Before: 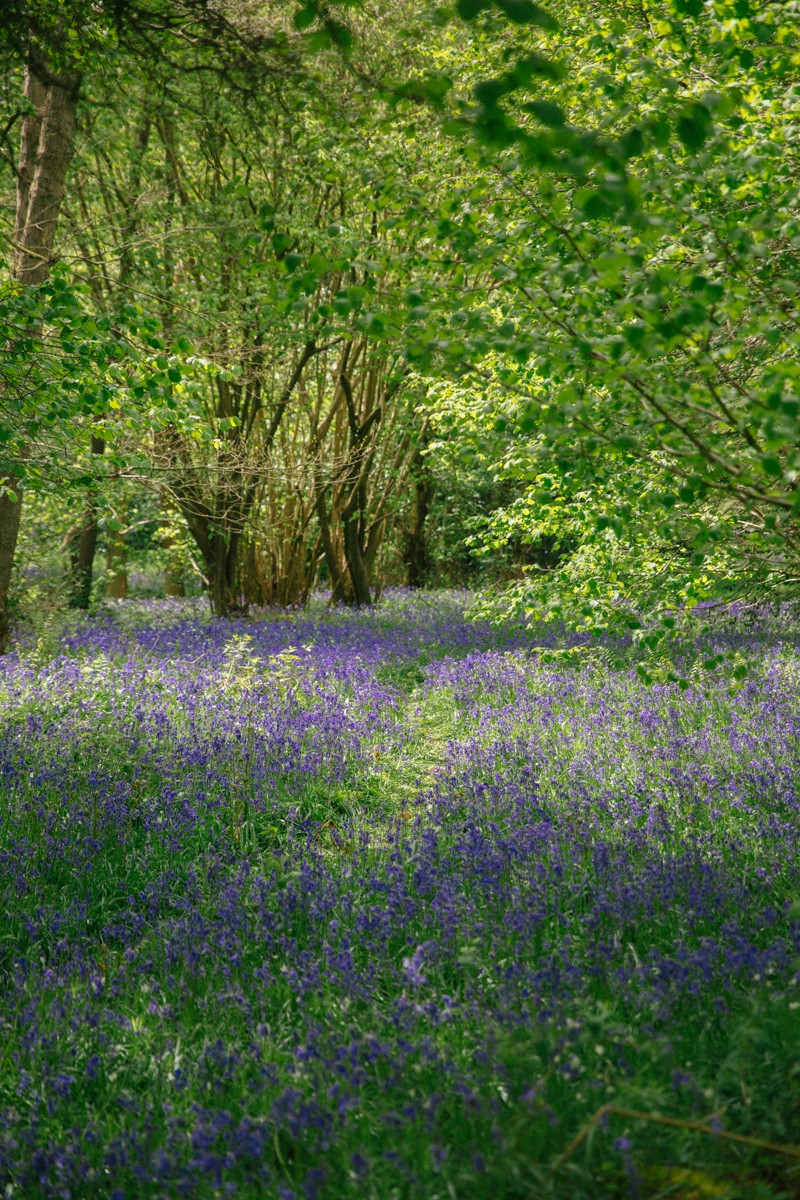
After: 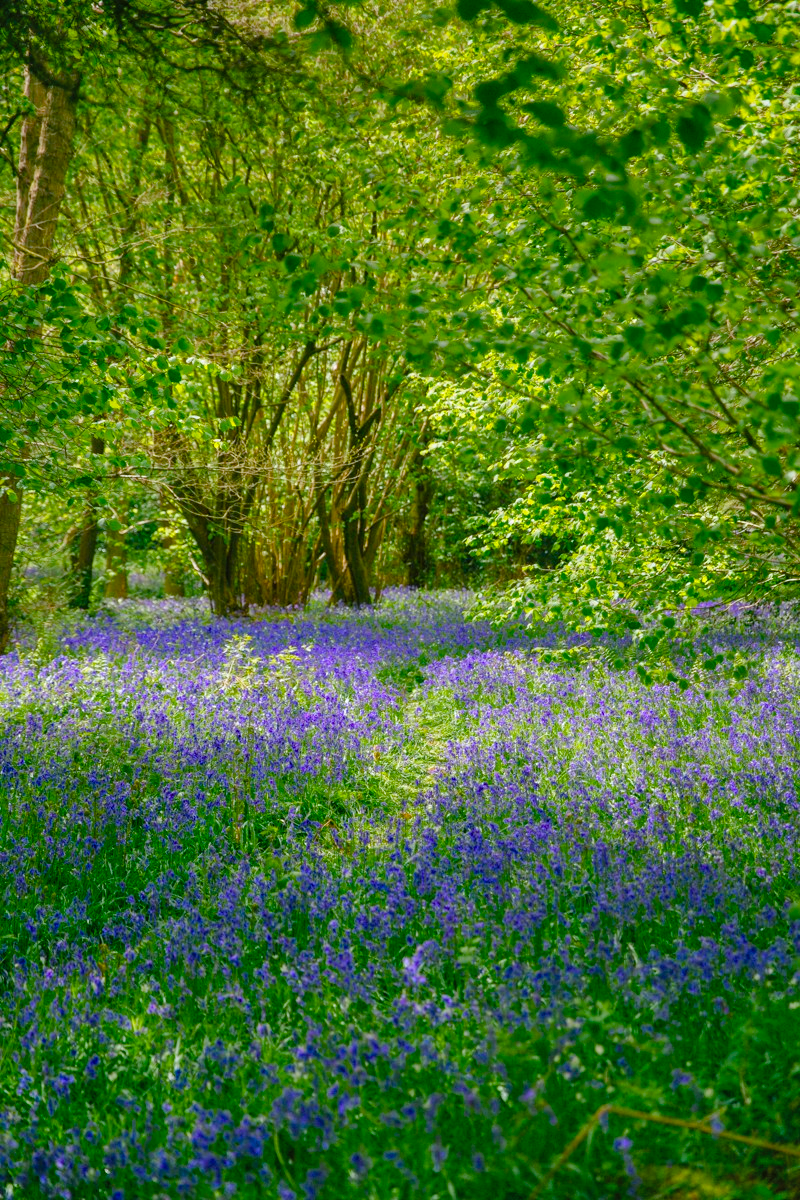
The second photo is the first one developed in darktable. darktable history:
color balance rgb: perceptual saturation grading › global saturation 35%, perceptual saturation grading › highlights -25%, perceptual saturation grading › shadows 50%
white balance: red 0.984, blue 1.059
shadows and highlights: highlights color adjustment 0%, low approximation 0.01, soften with gaussian
contrast brightness saturation: contrast 0.03, brightness 0.06, saturation 0.13
